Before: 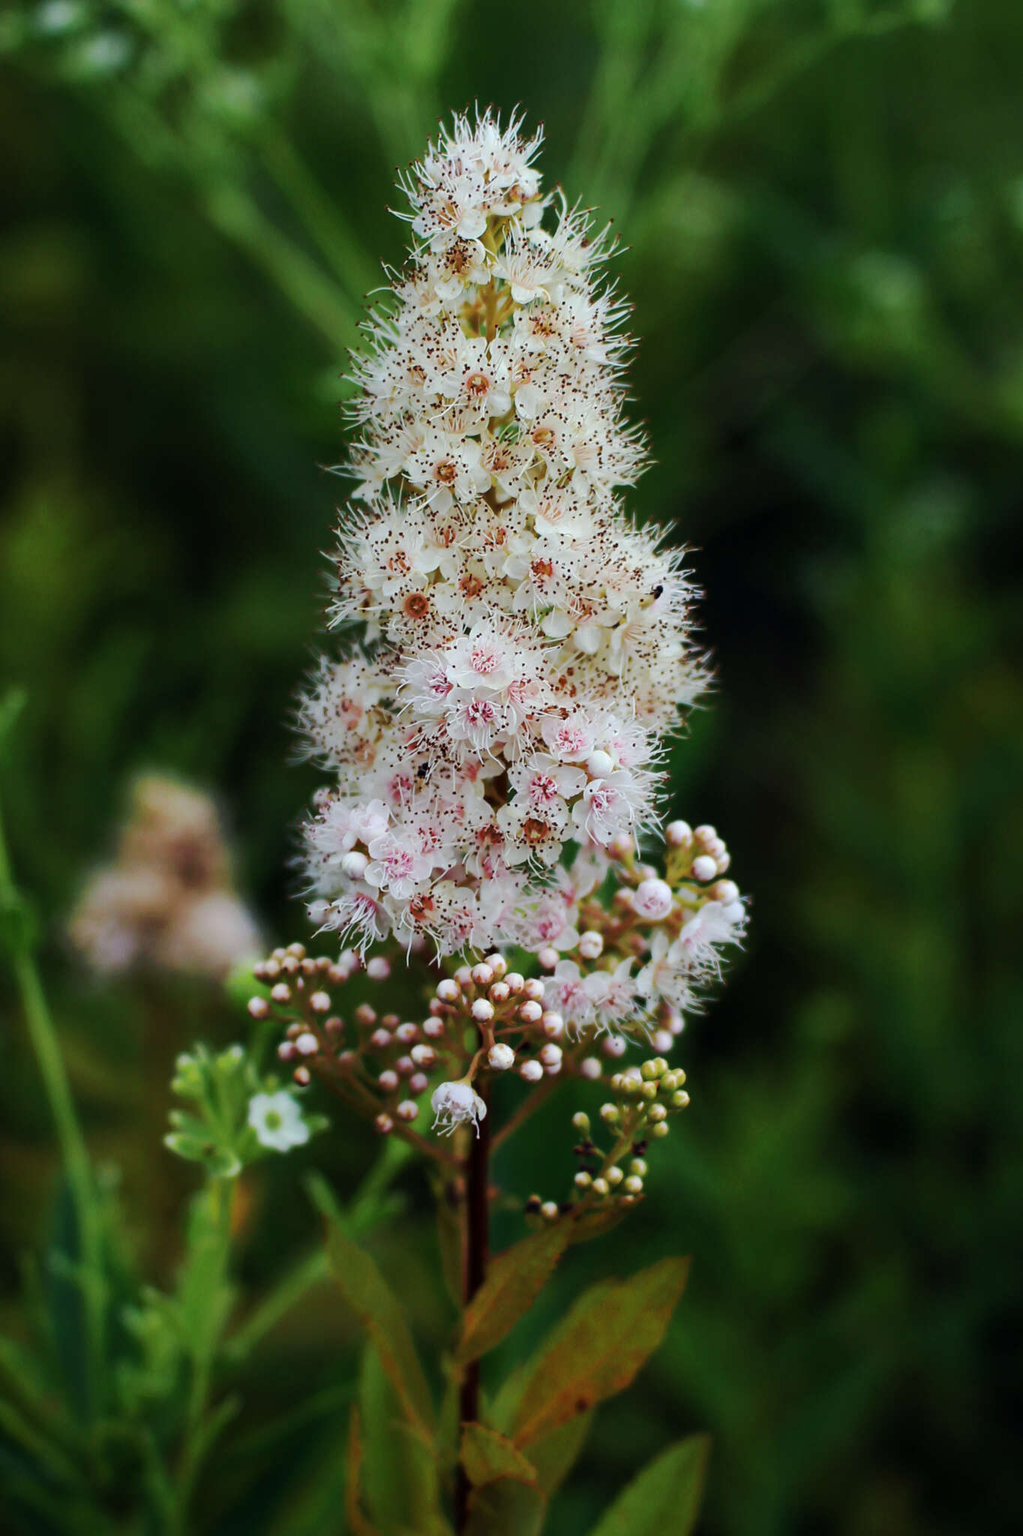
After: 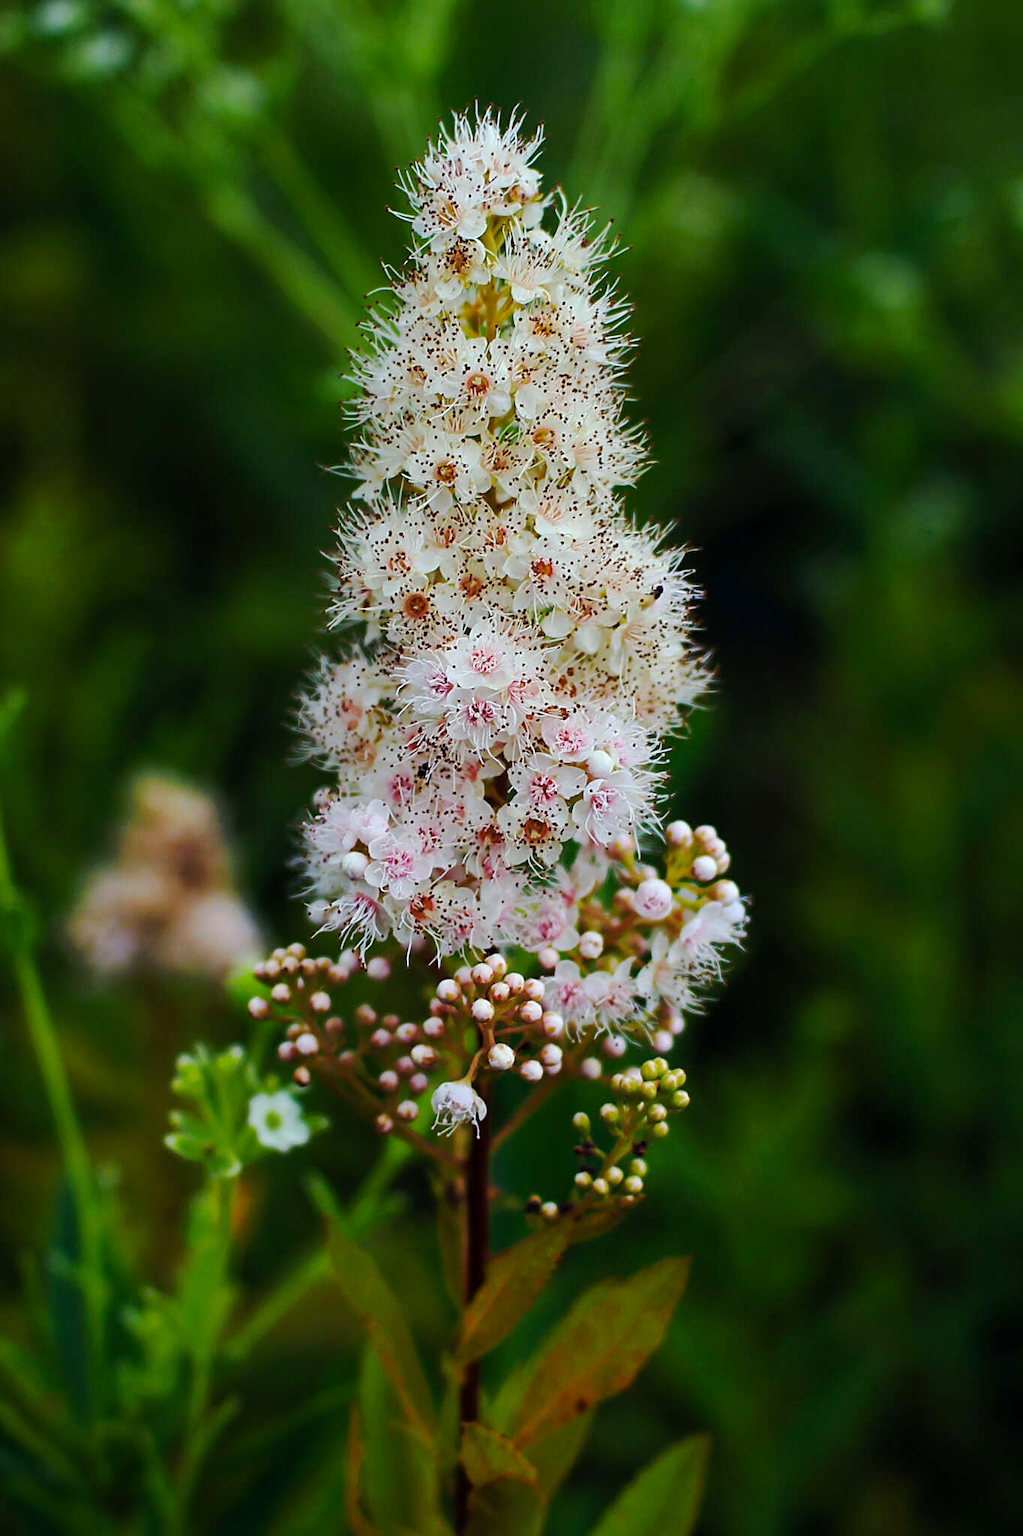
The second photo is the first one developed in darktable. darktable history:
color balance rgb: highlights gain › chroma 0.113%, highlights gain › hue 331.83°, linear chroma grading › global chroma 16.737%, perceptual saturation grading › global saturation 0.67%, global vibrance 16.399%, saturation formula JzAzBz (2021)
sharpen: on, module defaults
